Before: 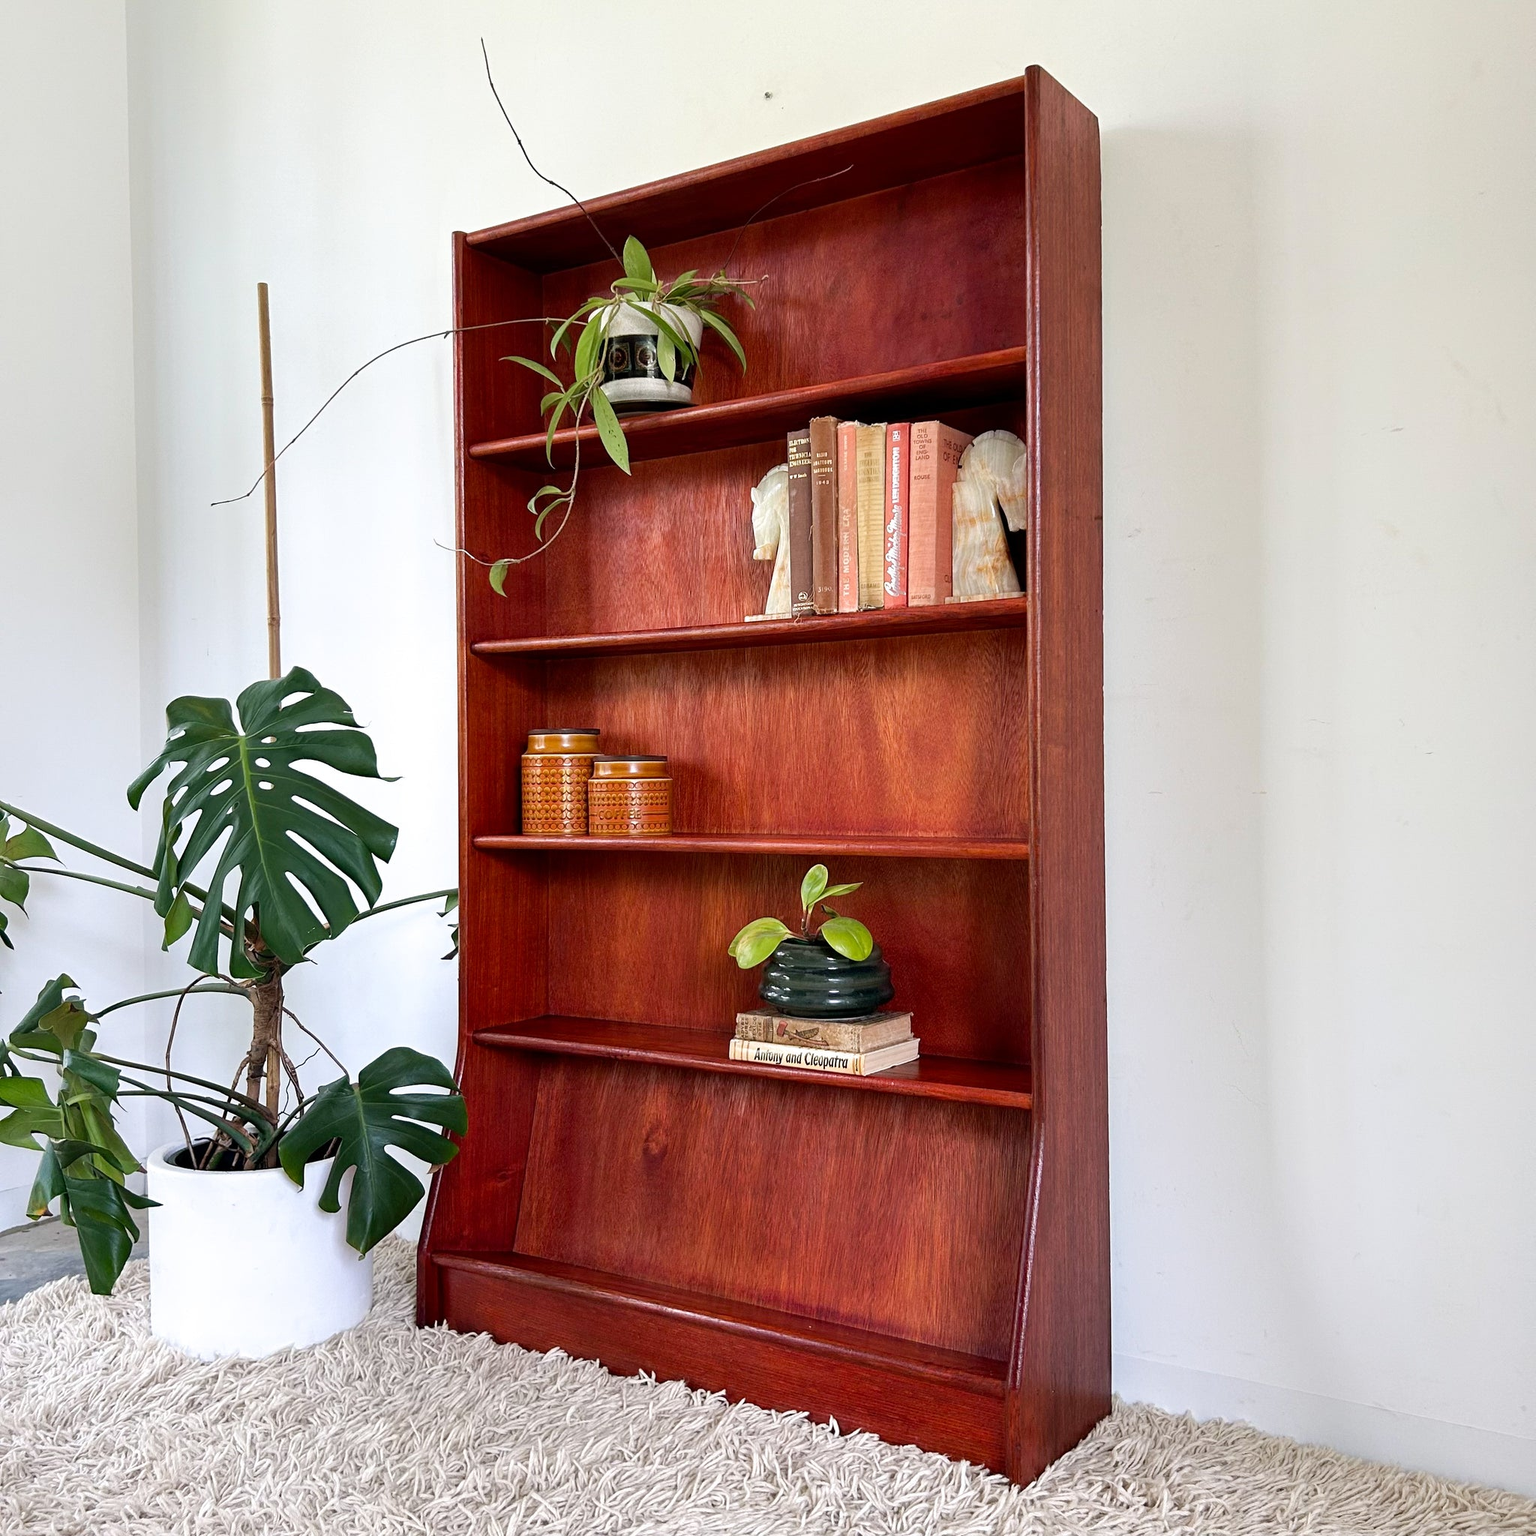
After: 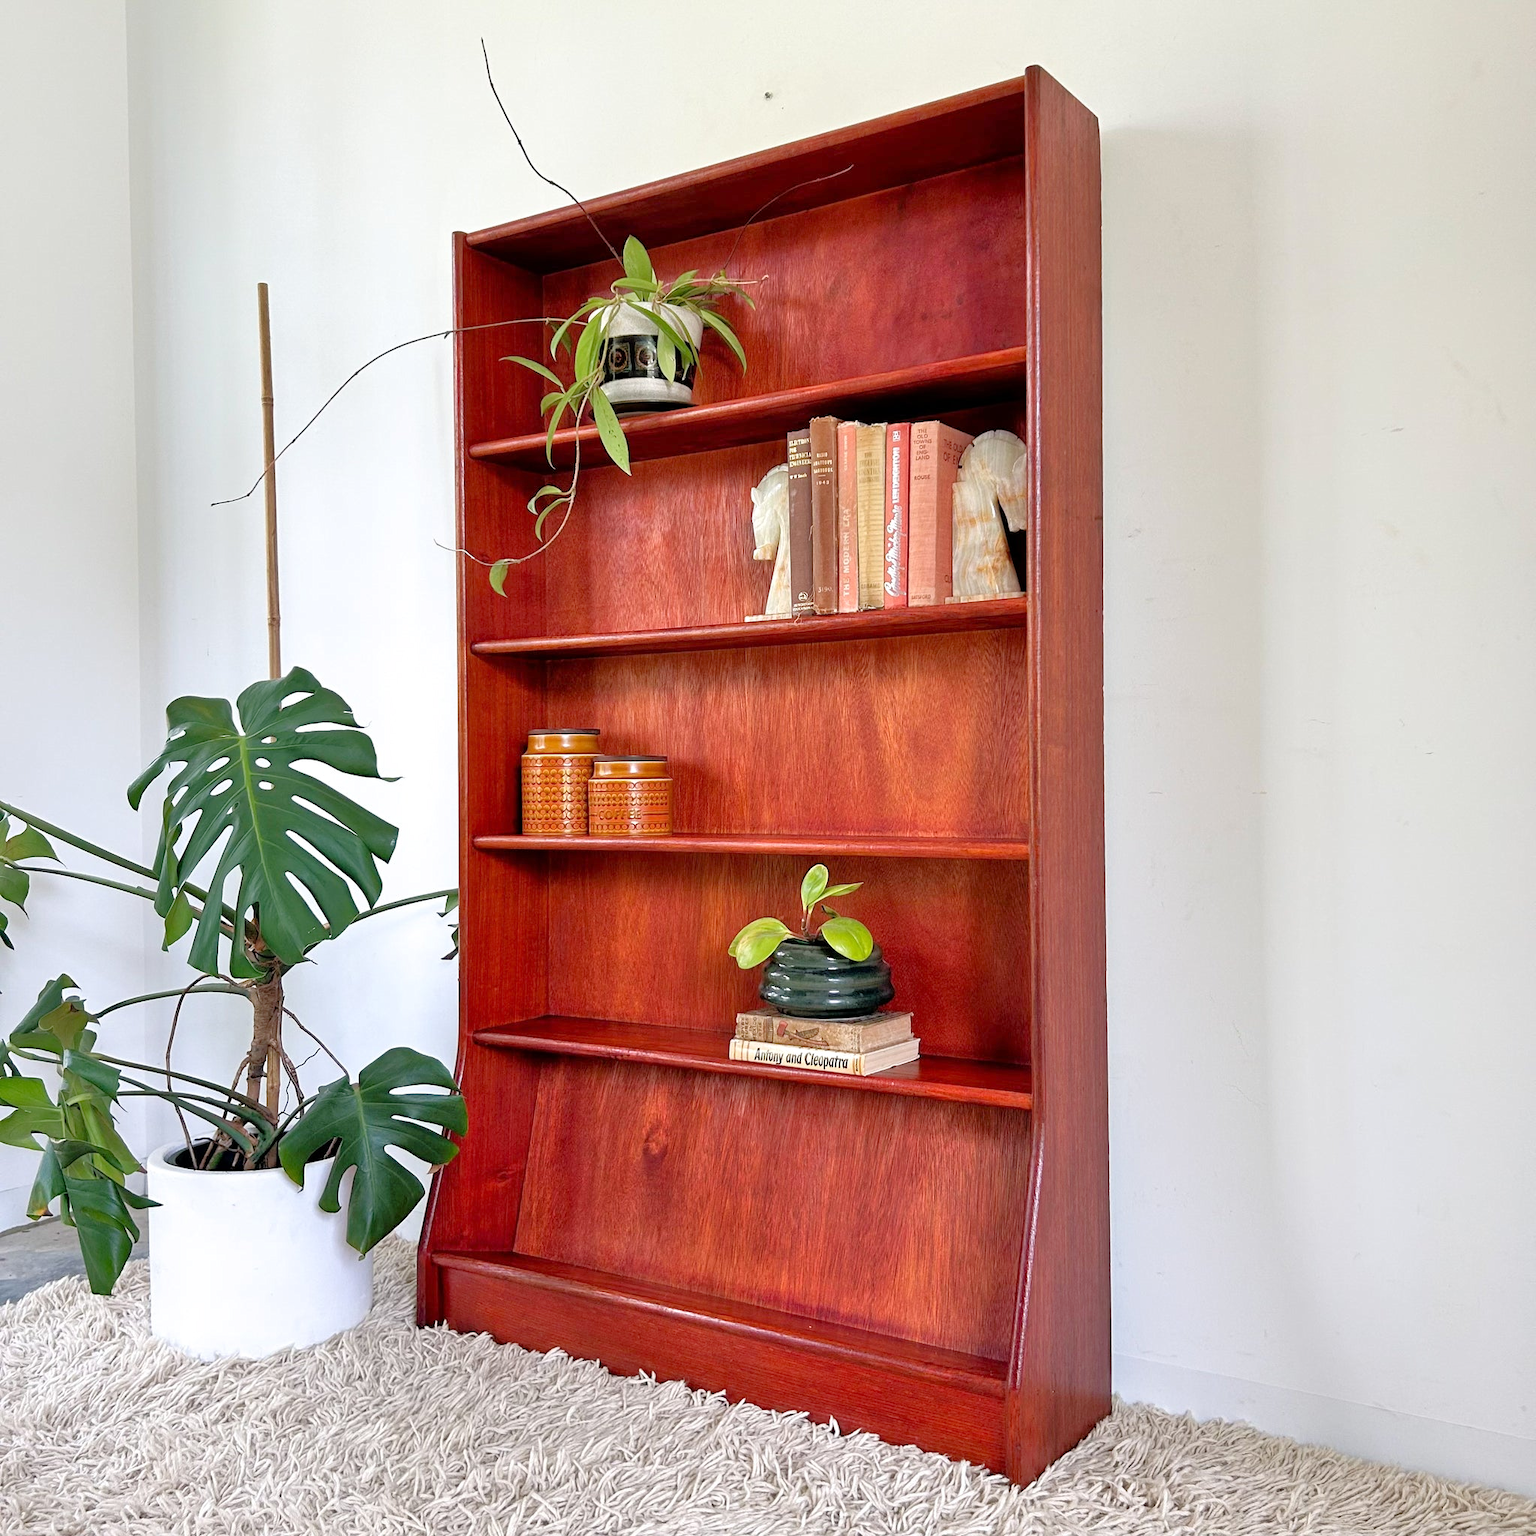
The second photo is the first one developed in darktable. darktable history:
tone equalizer: -7 EV 0.149 EV, -6 EV 0.601 EV, -5 EV 1.16 EV, -4 EV 1.29 EV, -3 EV 1.13 EV, -2 EV 0.6 EV, -1 EV 0.156 EV
